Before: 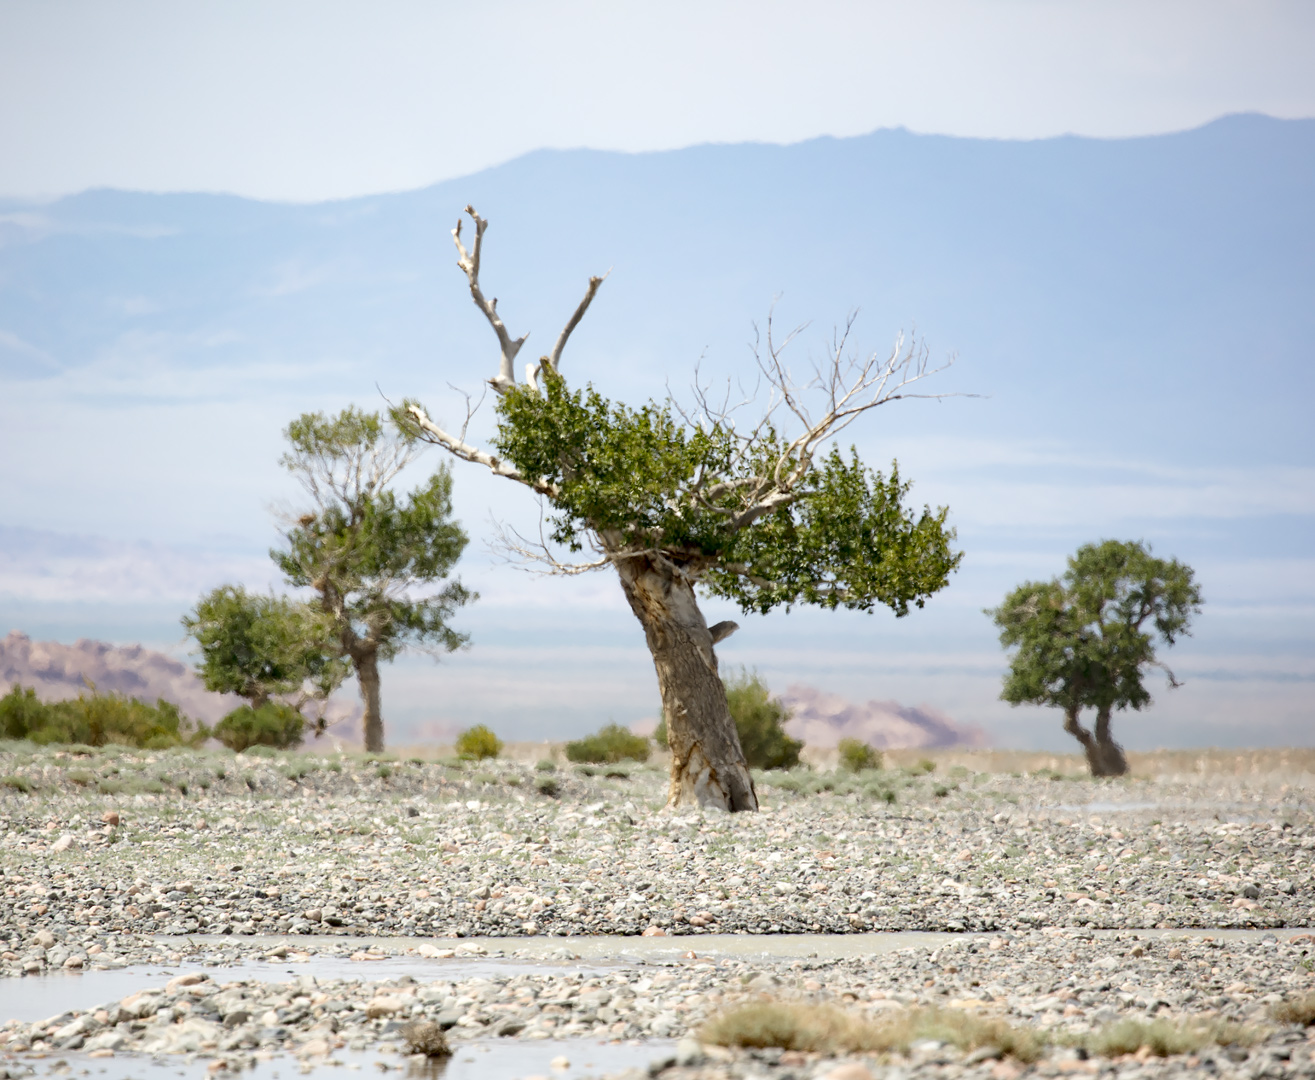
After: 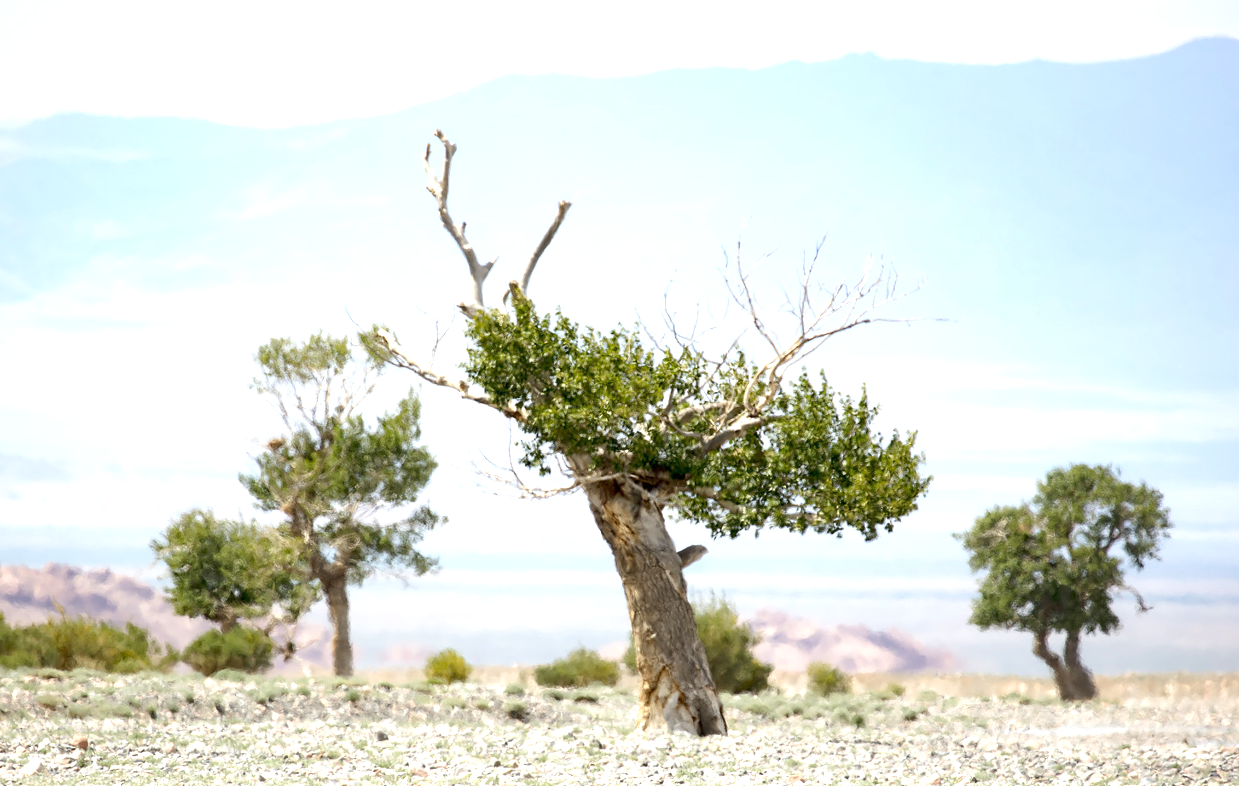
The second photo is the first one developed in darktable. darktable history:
crop: left 2.39%, top 7.04%, right 3.341%, bottom 20.153%
exposure: black level correction 0, exposure 0.703 EV, compensate highlight preservation false
